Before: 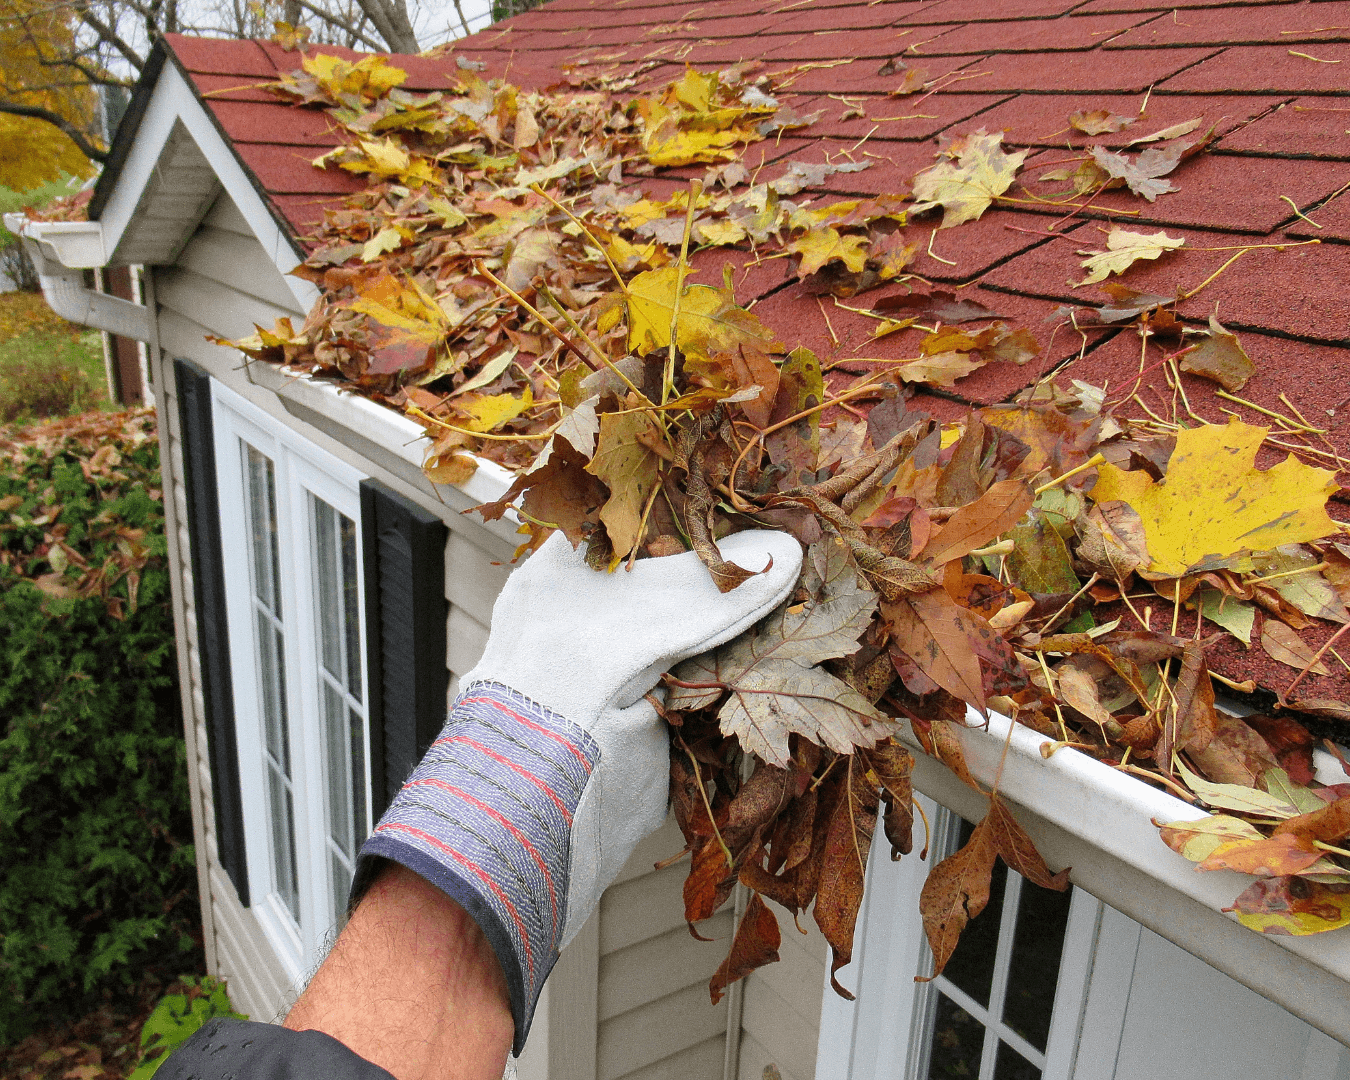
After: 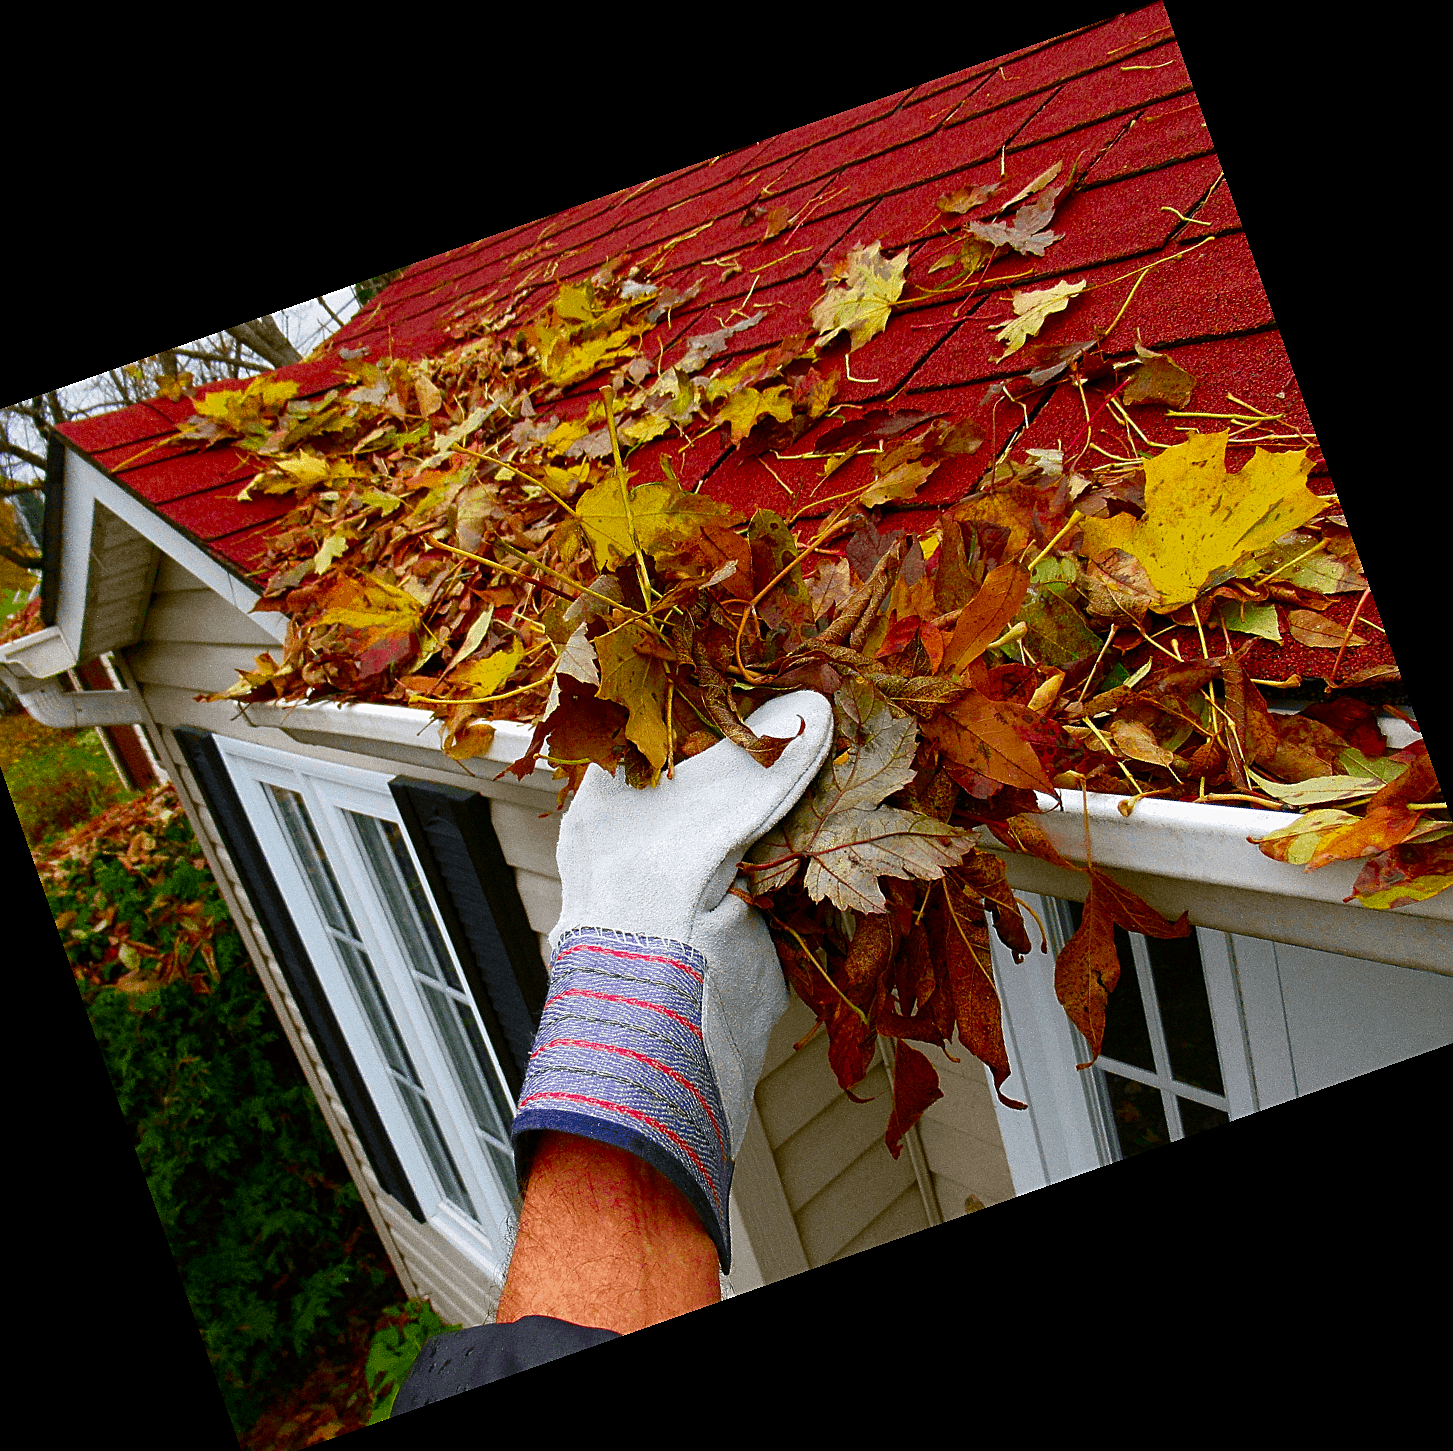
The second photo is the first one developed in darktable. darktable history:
crop and rotate: angle 19.43°, left 6.812%, right 4.125%, bottom 1.087%
exposure: compensate exposure bias true, compensate highlight preservation false
color balance rgb: linear chroma grading › global chroma 18.9%, perceptual saturation grading › global saturation 20%, perceptual saturation grading › highlights -25%, perceptual saturation grading › shadows 50%, global vibrance 18.93%
levels: levels [0, 0.498, 0.996]
contrast brightness saturation: brightness -0.25, saturation 0.2
grain: coarseness 0.09 ISO, strength 10%
sharpen: on, module defaults
